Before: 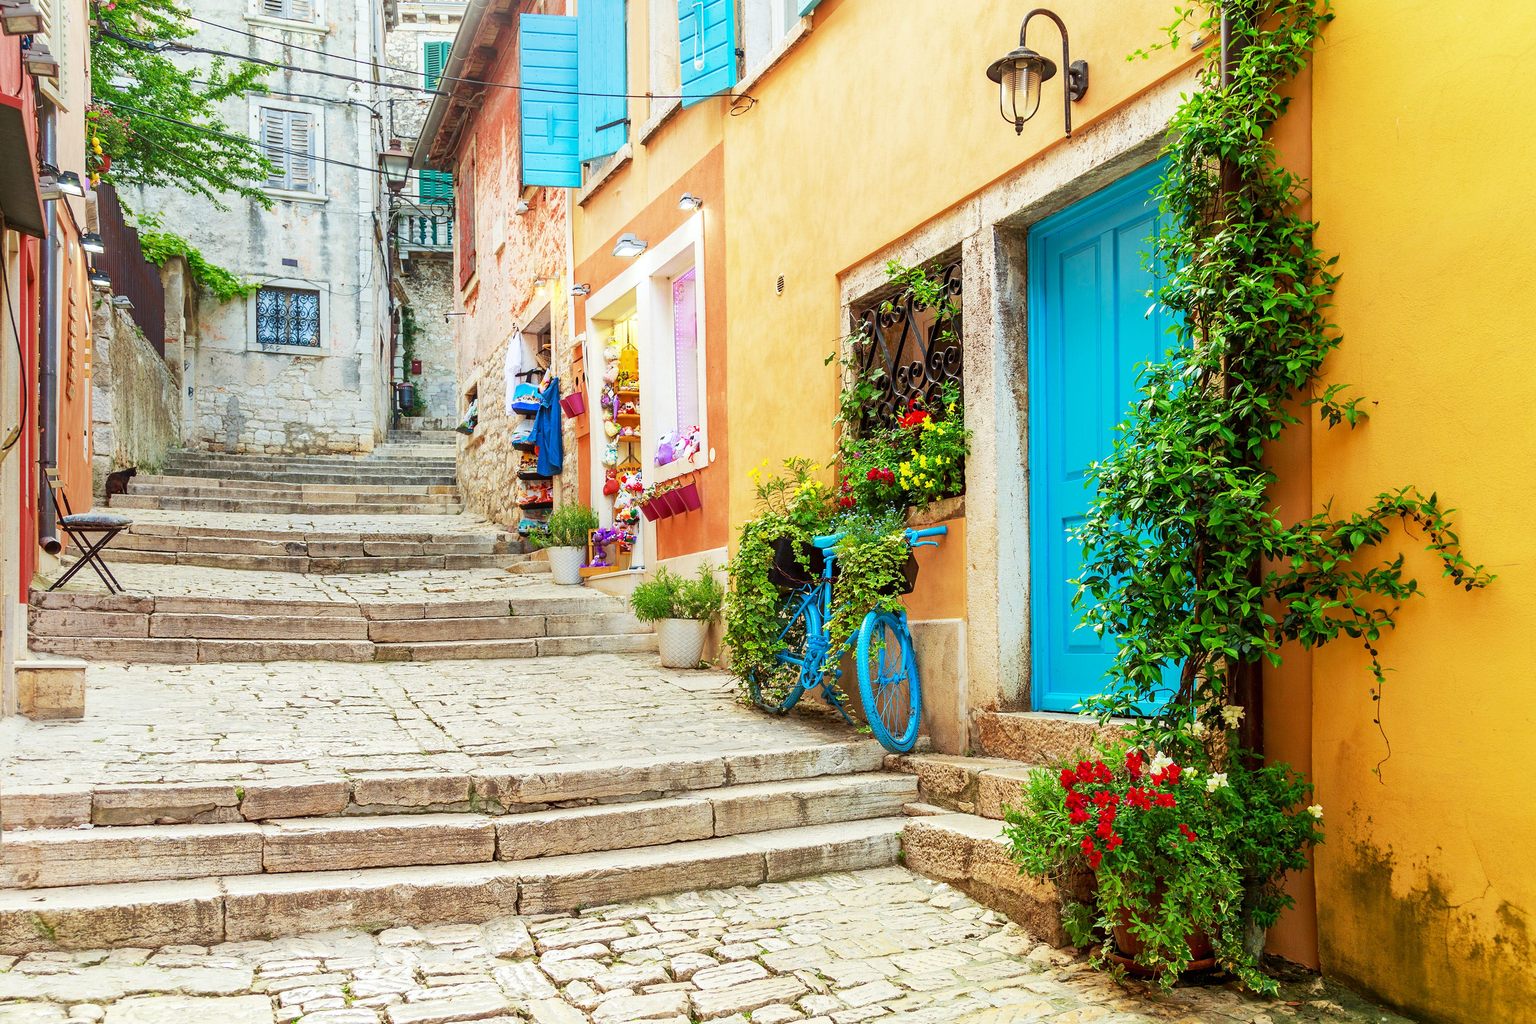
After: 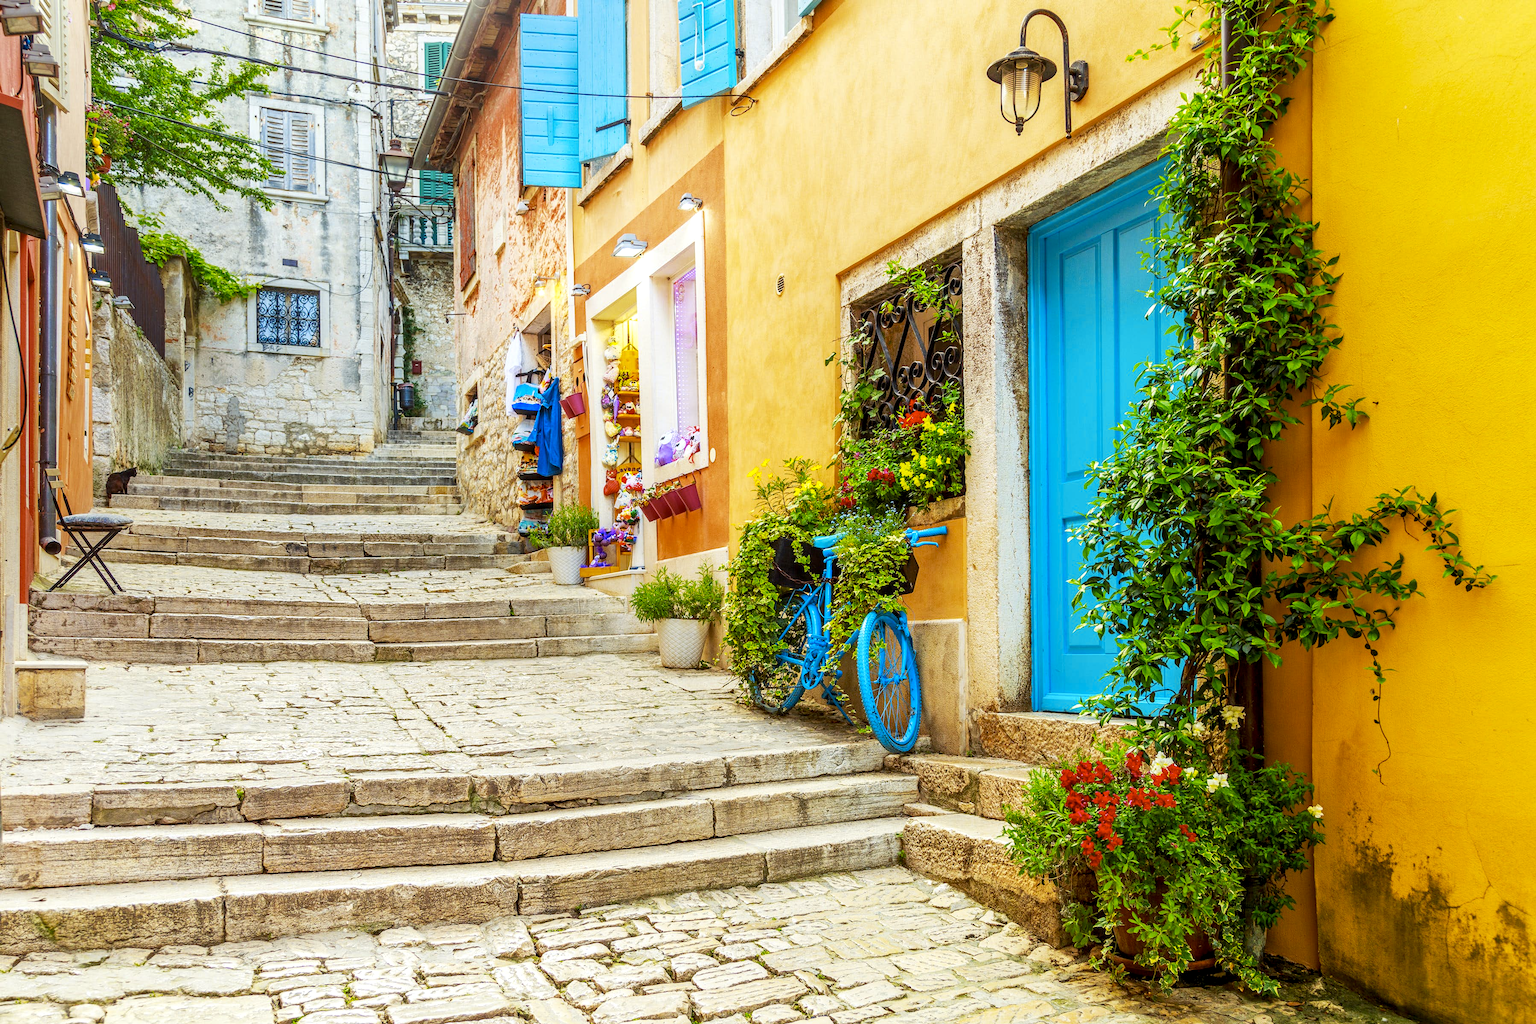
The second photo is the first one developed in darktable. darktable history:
local contrast: on, module defaults
color contrast: green-magenta contrast 0.85, blue-yellow contrast 1.25, unbound 0
